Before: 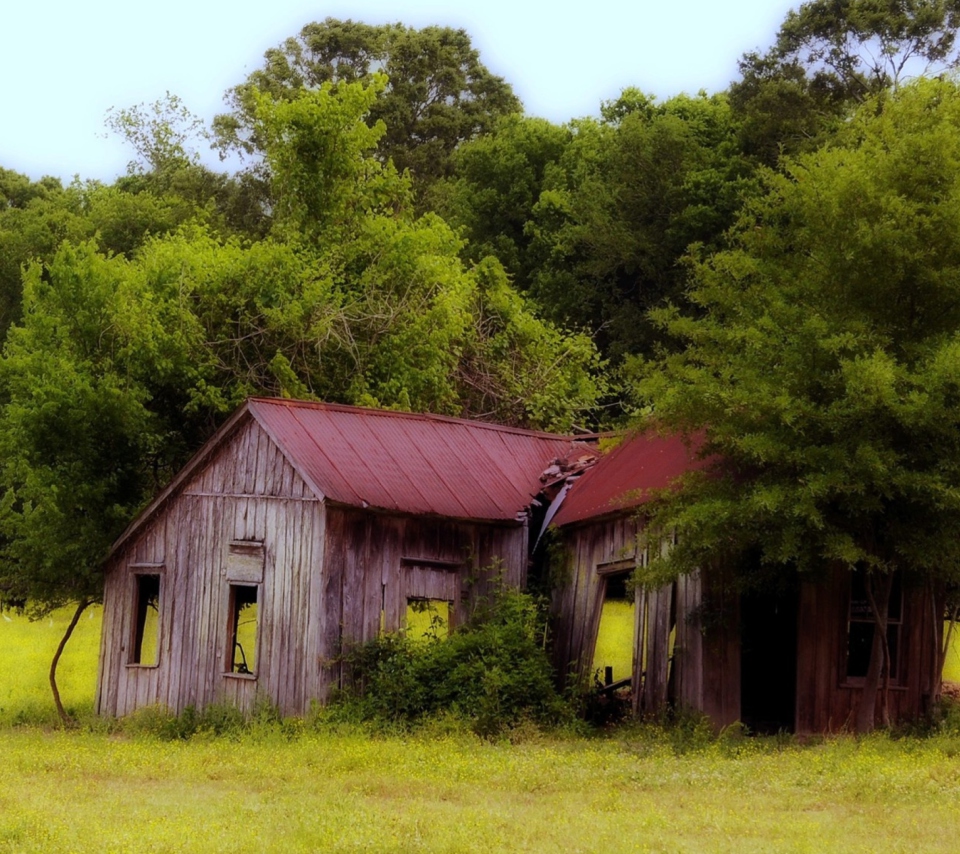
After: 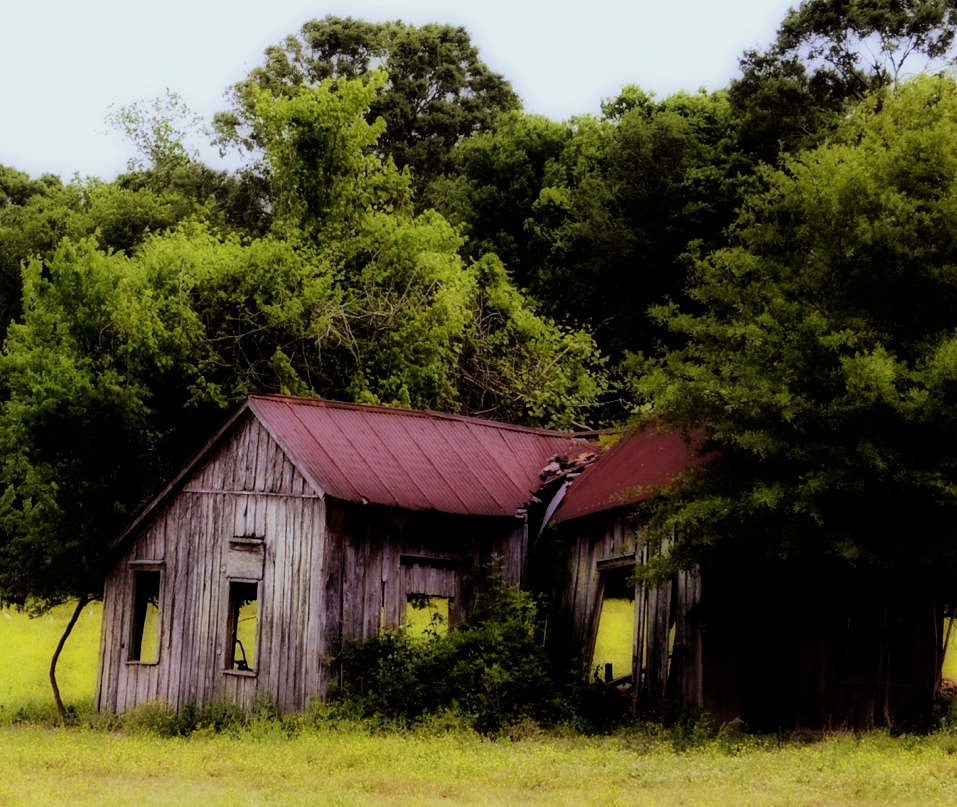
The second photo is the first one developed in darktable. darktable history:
crop: top 0.448%, right 0.264%, bottom 5.045%
filmic rgb: black relative exposure -5 EV, white relative exposure 3.5 EV, hardness 3.19, contrast 1.4, highlights saturation mix -50%
